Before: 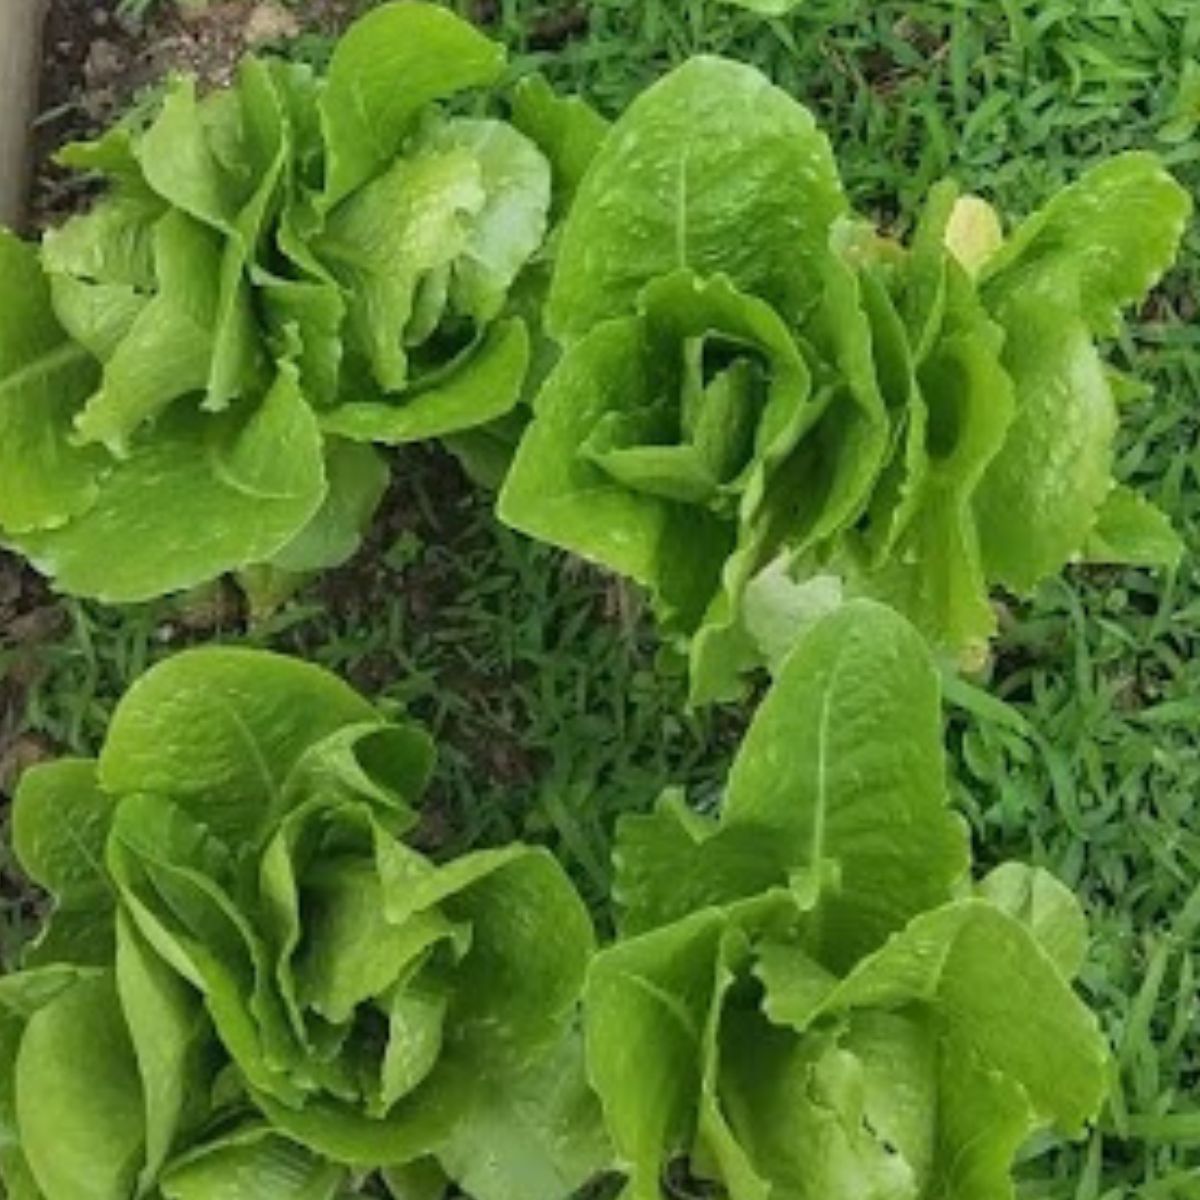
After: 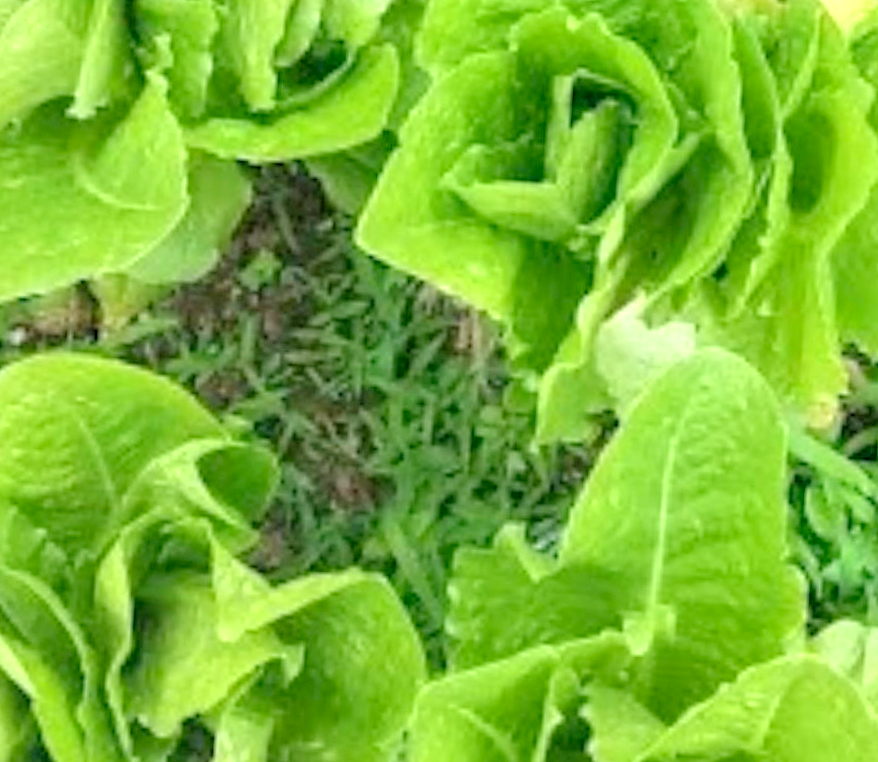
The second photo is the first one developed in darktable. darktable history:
local contrast: on, module defaults
levels: levels [0.072, 0.414, 0.976]
exposure: black level correction 0, exposure 0.701 EV, compensate exposure bias true, compensate highlight preservation false
crop and rotate: angle -3.76°, left 9.903%, top 20.594%, right 12.212%, bottom 11.829%
